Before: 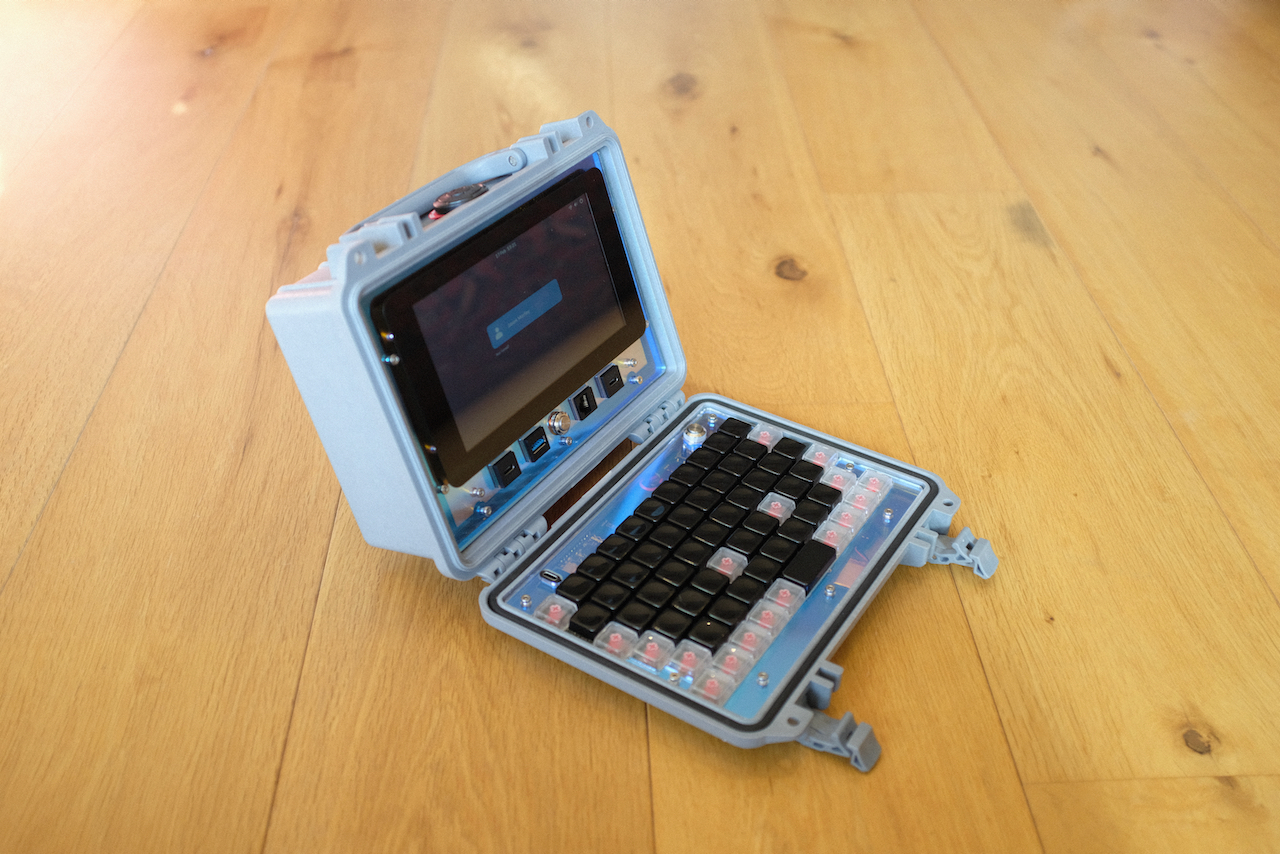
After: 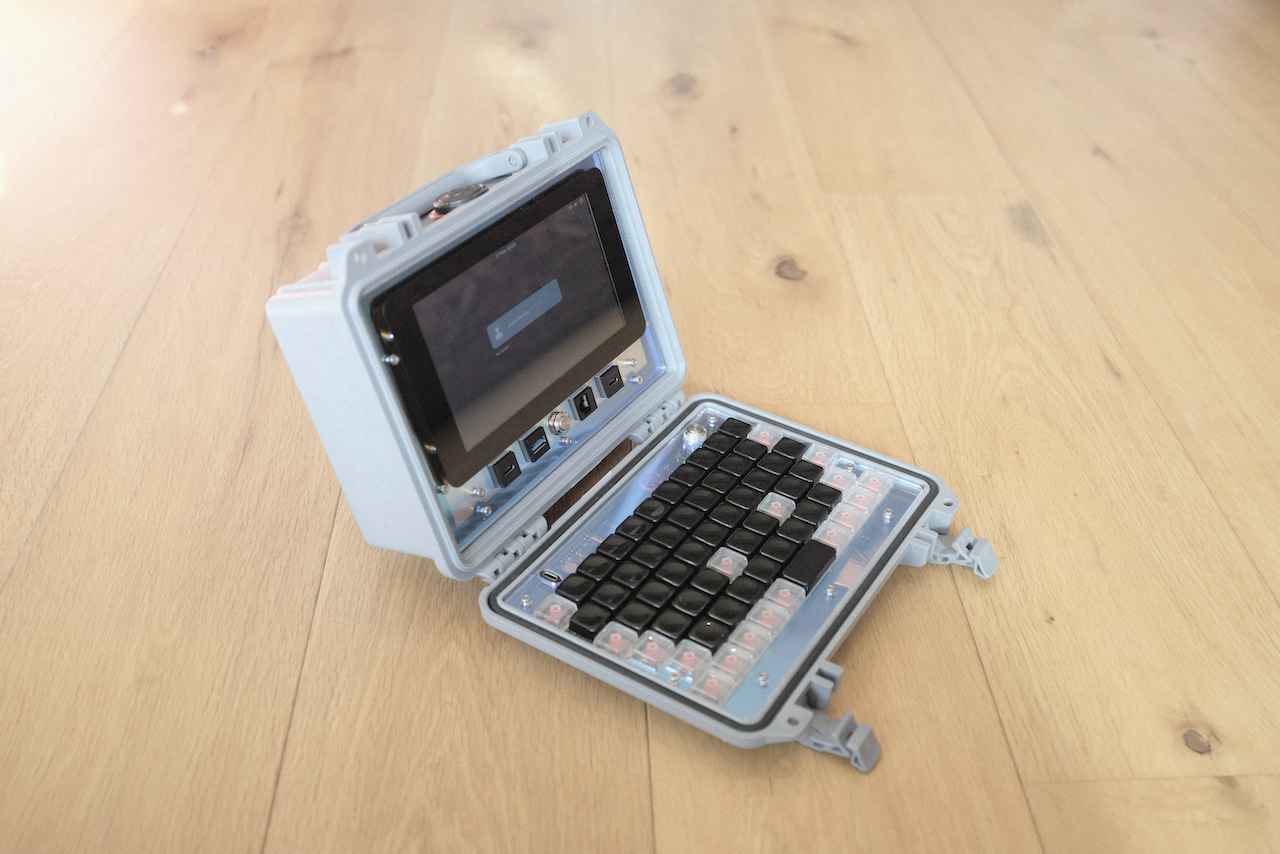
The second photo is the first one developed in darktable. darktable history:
contrast brightness saturation: brightness 0.18, saturation -0.481
